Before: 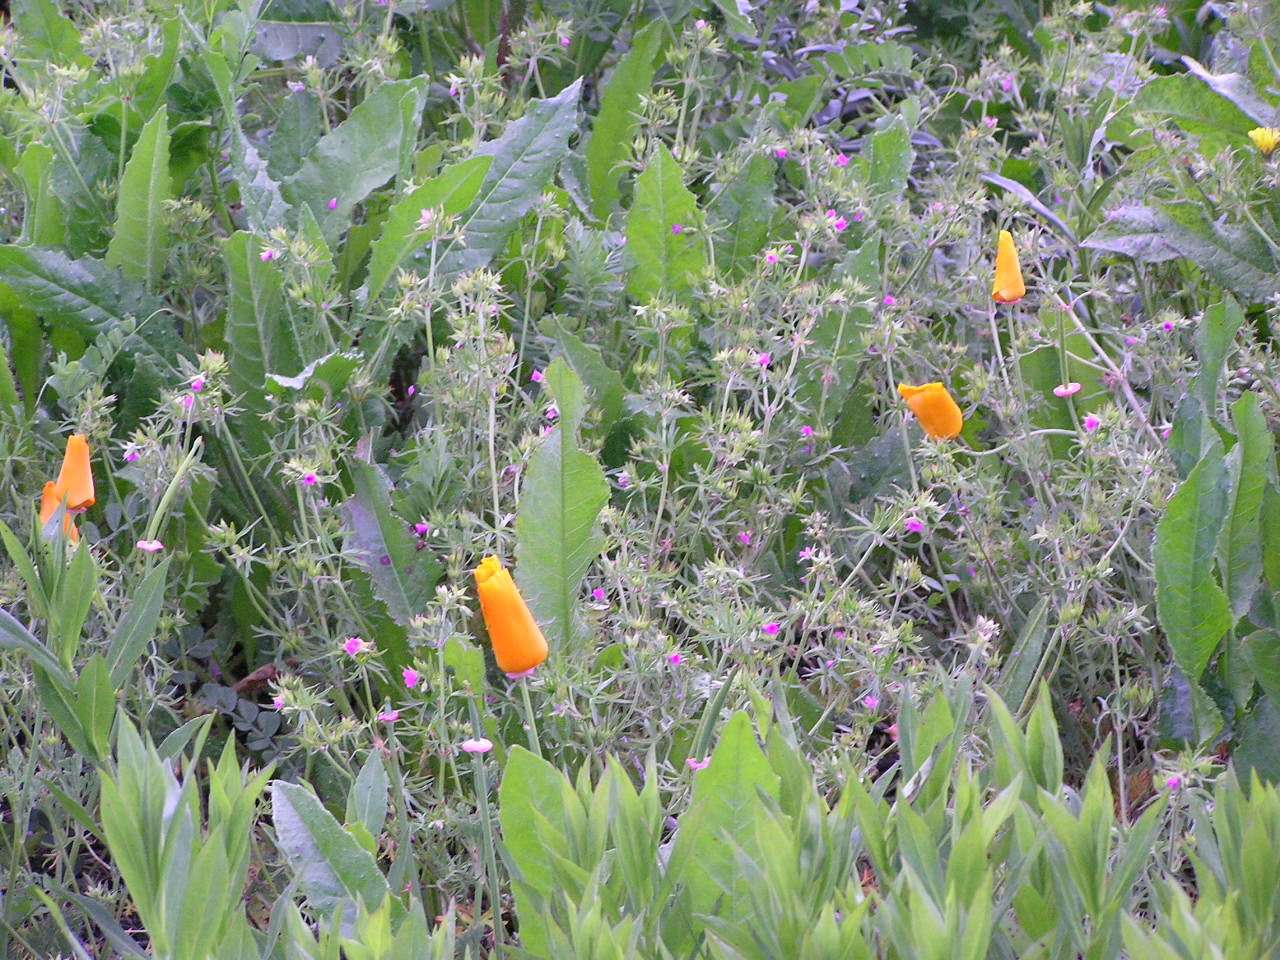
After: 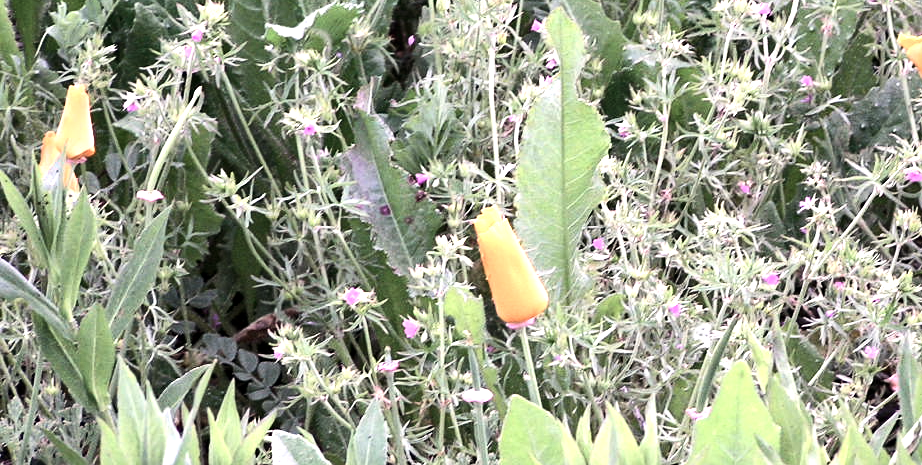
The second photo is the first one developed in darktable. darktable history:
crop: top 36.498%, right 27.964%, bottom 14.995%
white balance: red 1.138, green 0.996, blue 0.812
contrast brightness saturation: contrast 0.1, saturation -0.36
haze removal: compatibility mode true, adaptive false
local contrast: mode bilateral grid, contrast 20, coarseness 50, detail 120%, midtone range 0.2
tone equalizer: -8 EV -1.08 EV, -7 EV -1.01 EV, -6 EV -0.867 EV, -5 EV -0.578 EV, -3 EV 0.578 EV, -2 EV 0.867 EV, -1 EV 1.01 EV, +0 EV 1.08 EV, edges refinement/feathering 500, mask exposure compensation -1.57 EV, preserve details no
color correction: highlights a* -4.18, highlights b* -10.81
